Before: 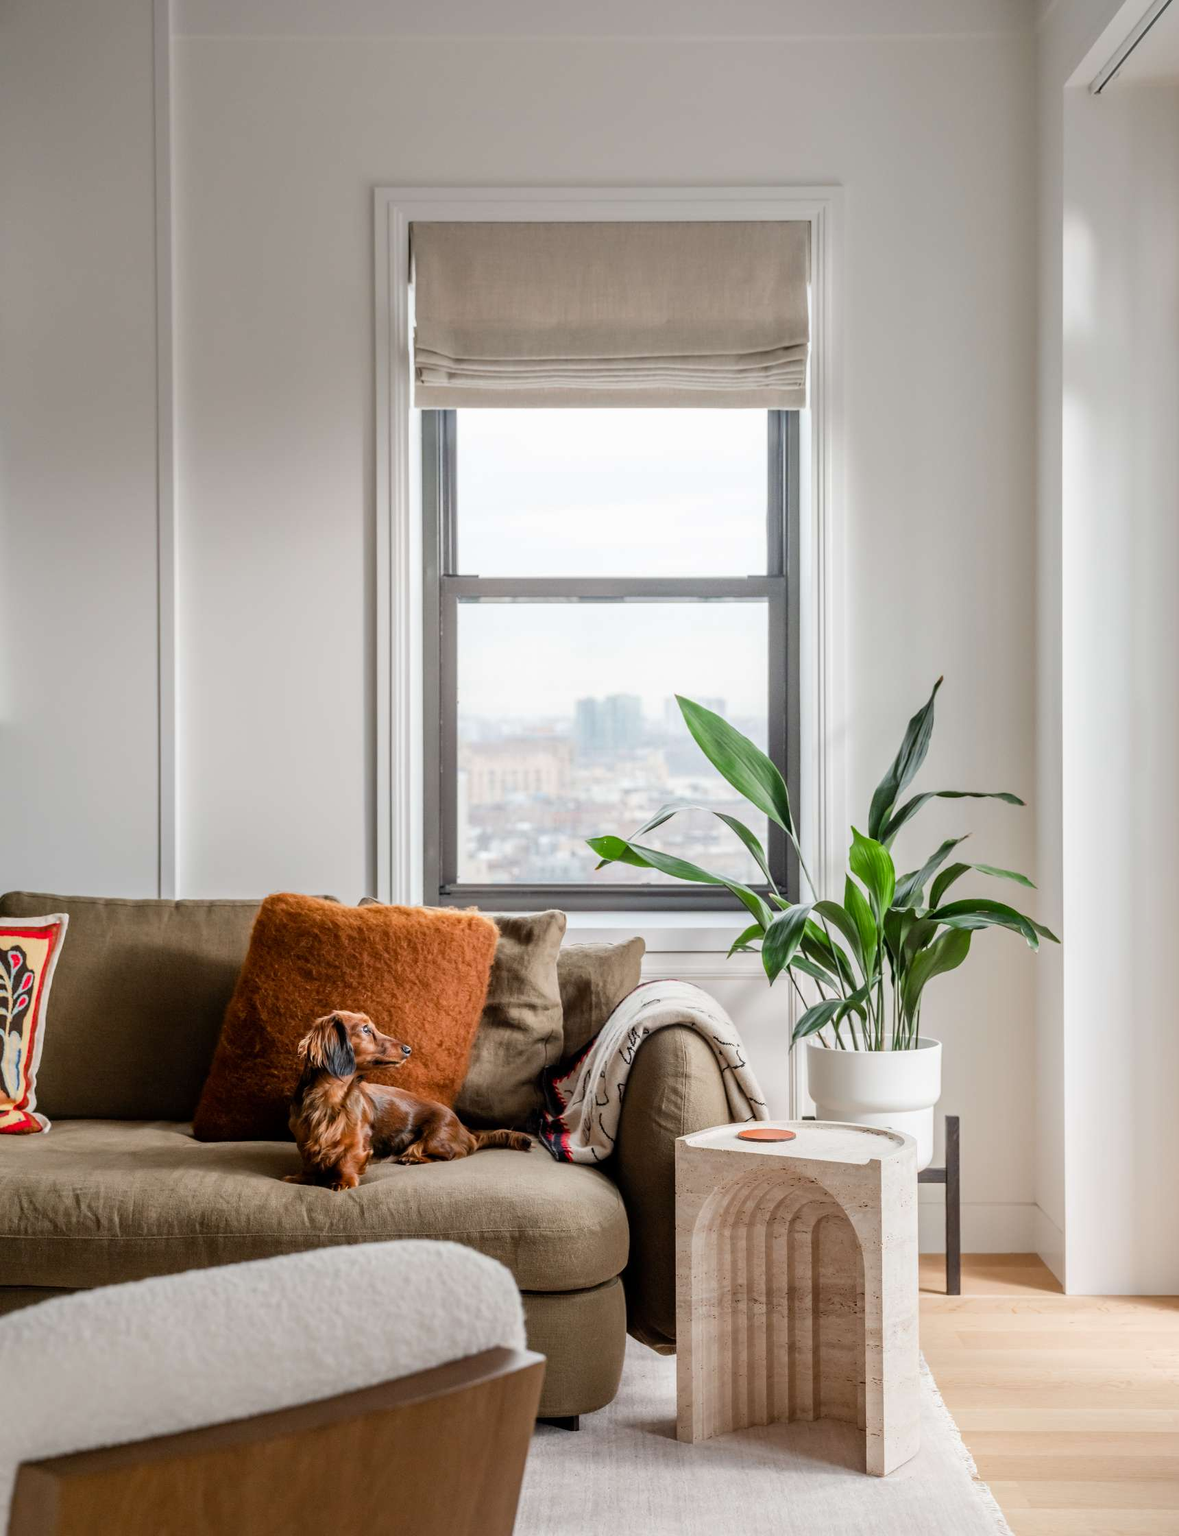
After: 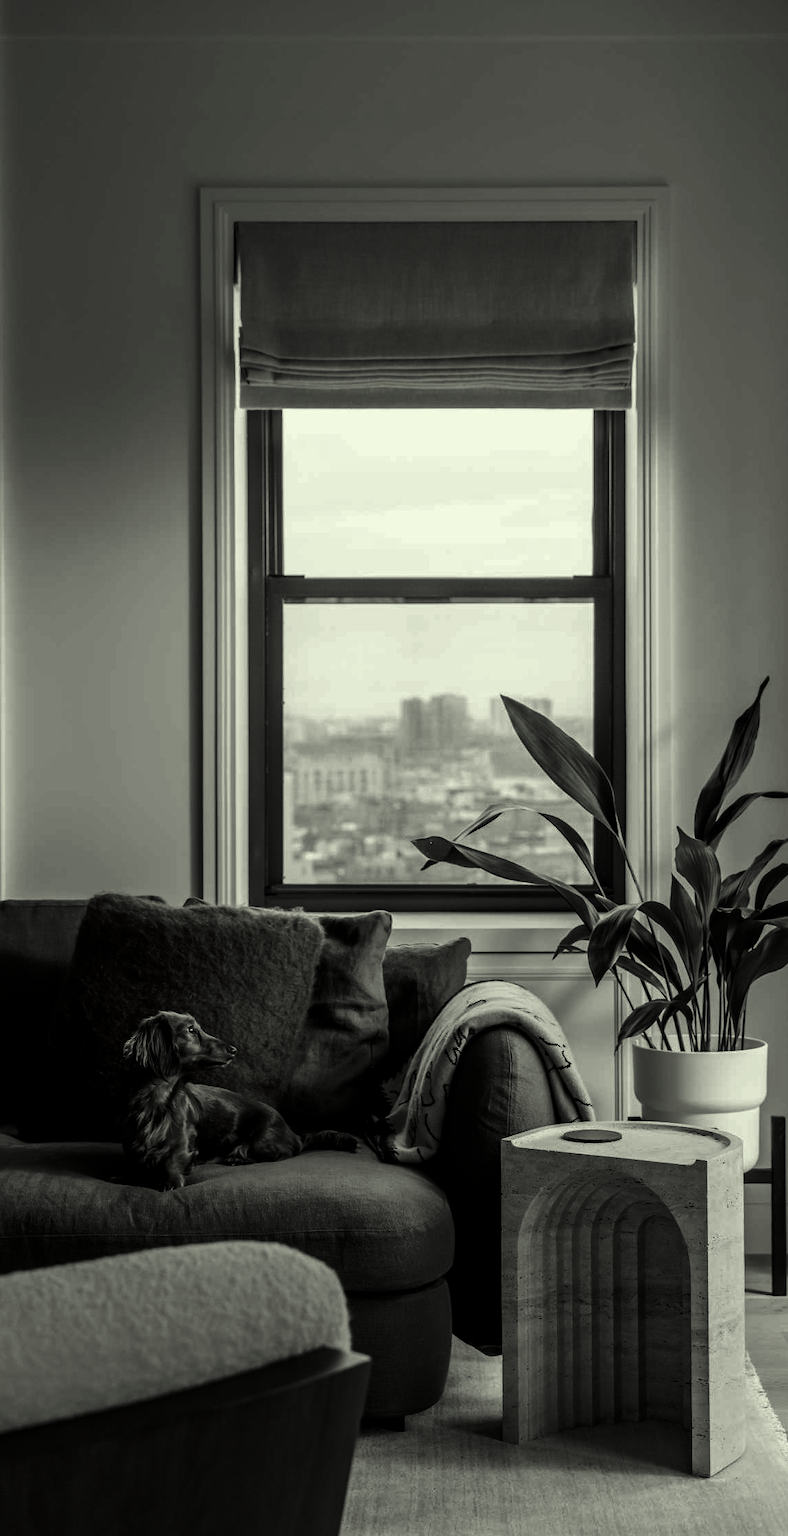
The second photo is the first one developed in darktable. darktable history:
color correction: highlights a* -5.74, highlights b* 11.25
contrast brightness saturation: contrast 0.016, brightness -0.987, saturation -0.991
crop and rotate: left 14.864%, right 18.317%
